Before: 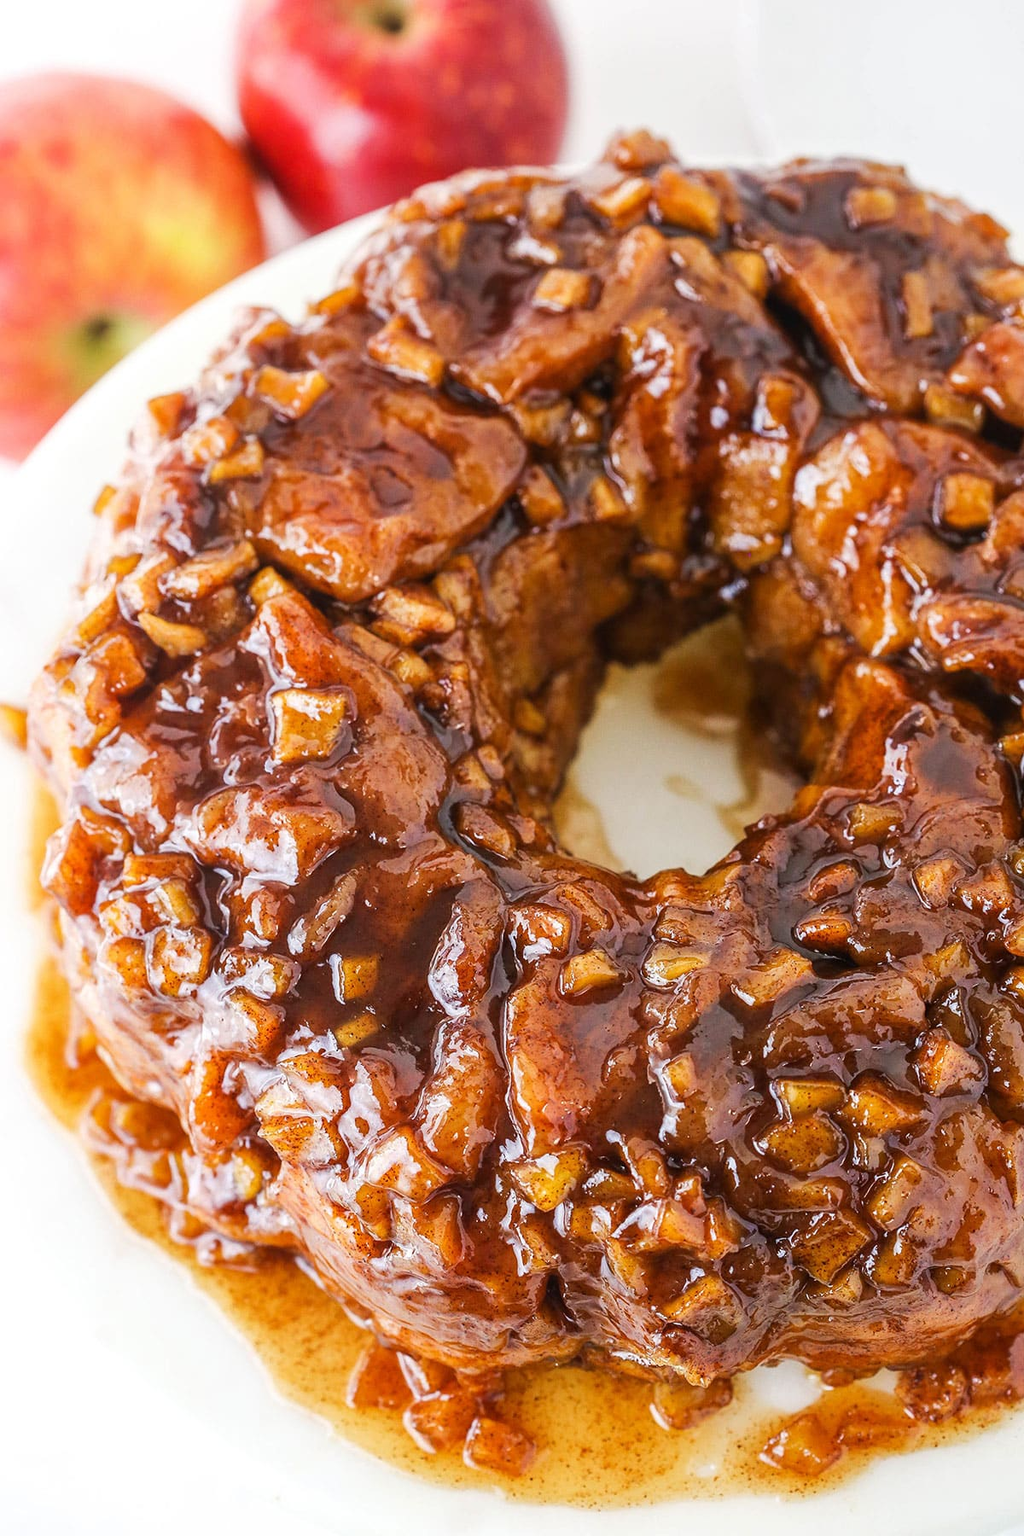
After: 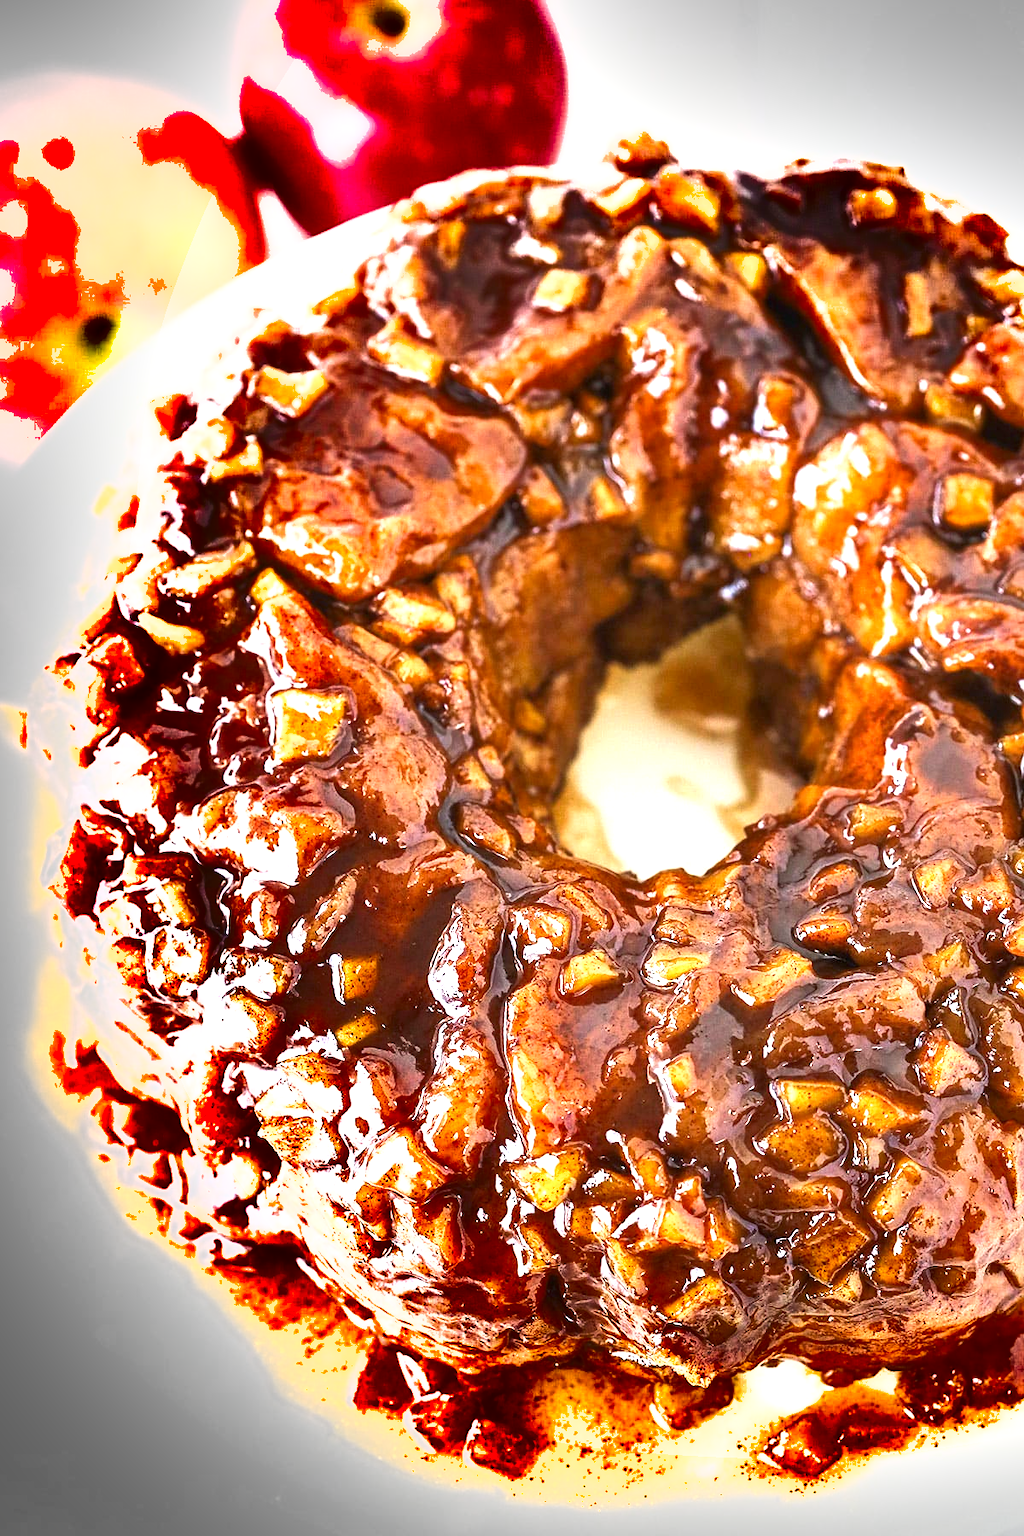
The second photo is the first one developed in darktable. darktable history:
exposure: black level correction 0.001, exposure 1.129 EV, compensate exposure bias true, compensate highlight preservation false
shadows and highlights: radius 171.16, shadows 27, white point adjustment 3.13, highlights -67.95, soften with gaussian
